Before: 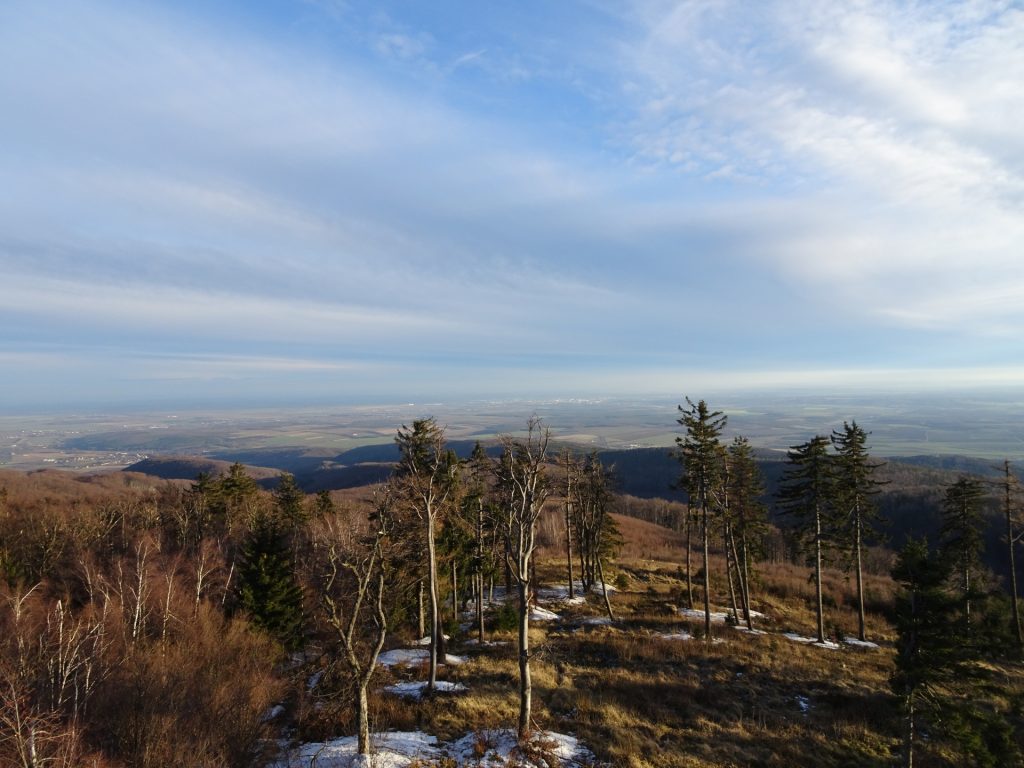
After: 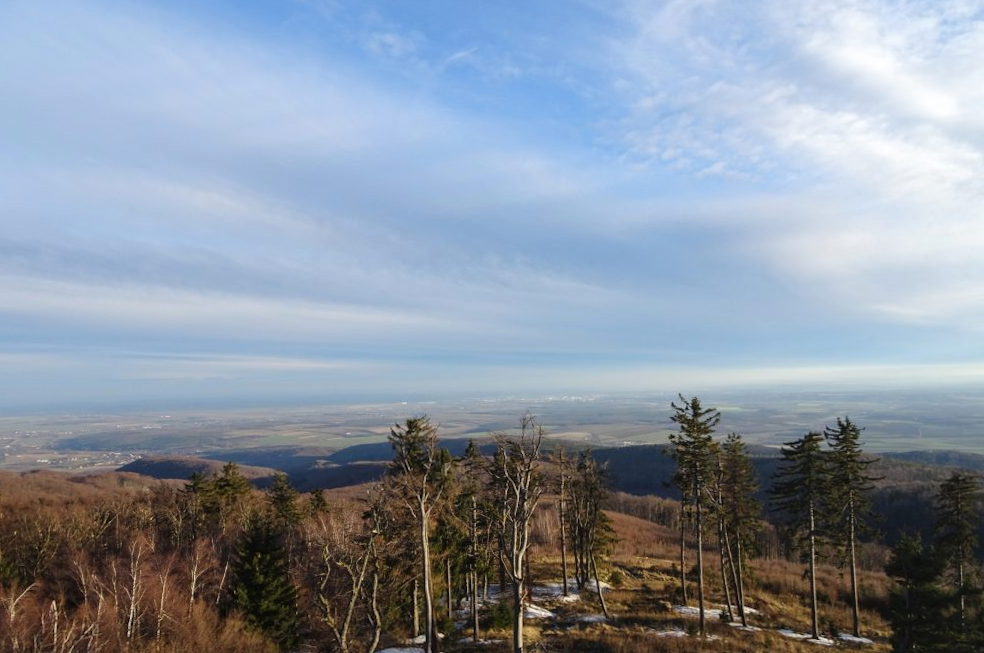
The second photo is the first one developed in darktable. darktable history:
crop and rotate: angle 0.33°, left 0.385%, right 2.742%, bottom 14.213%
levels: mode automatic, levels [0, 0.492, 0.984]
local contrast: detail 110%
